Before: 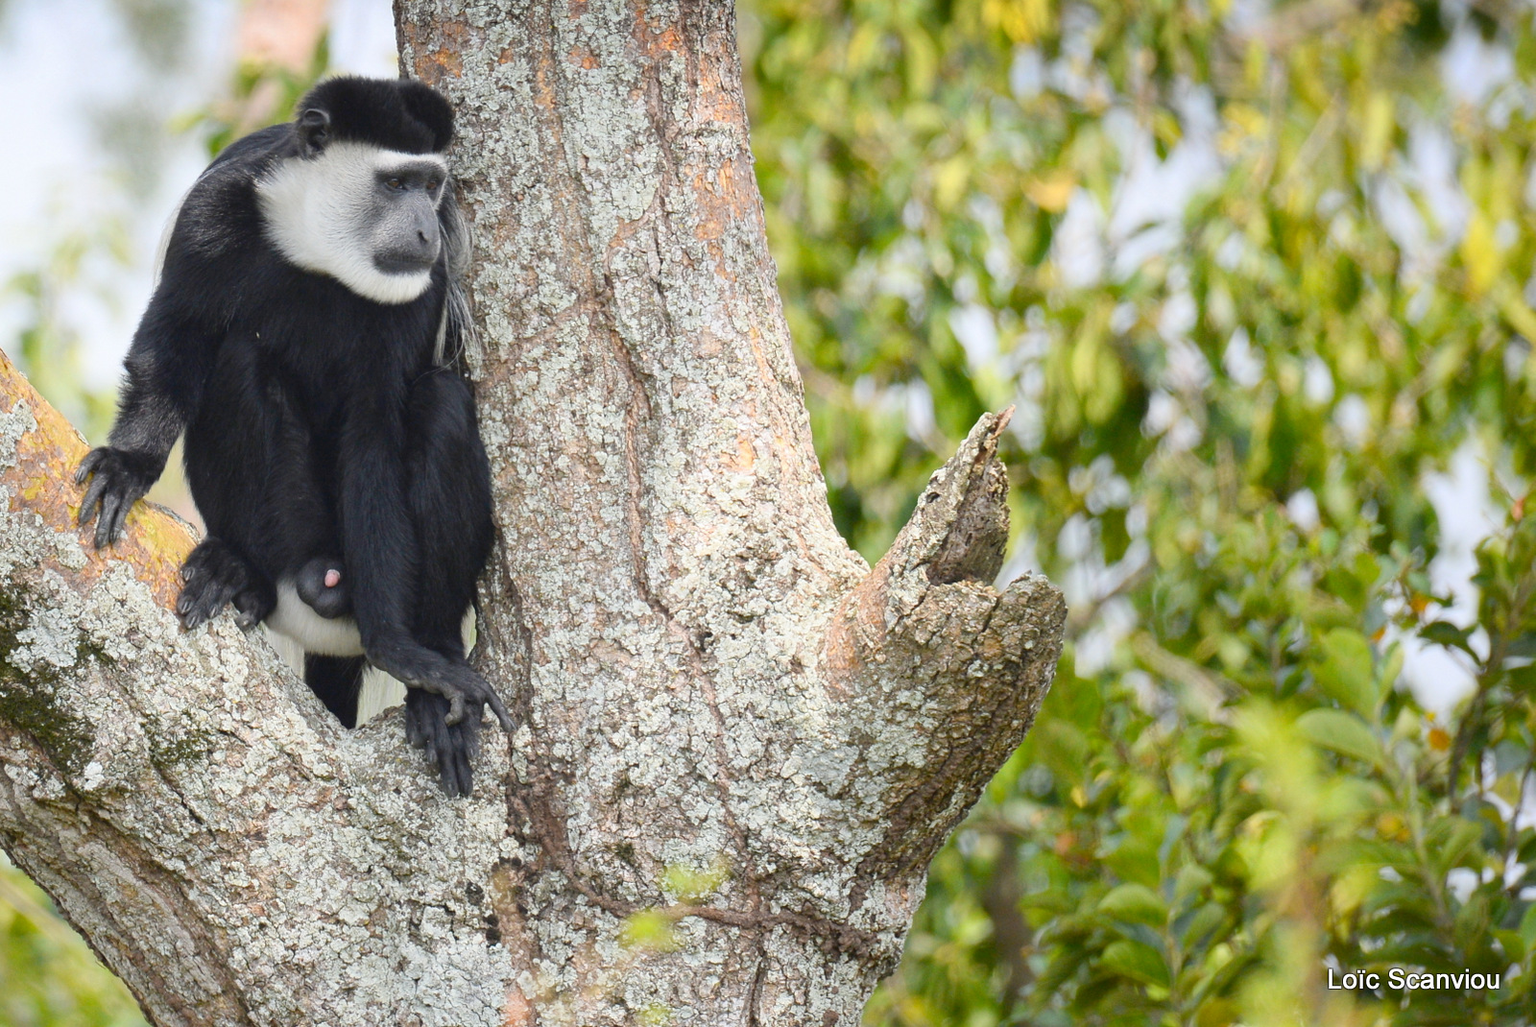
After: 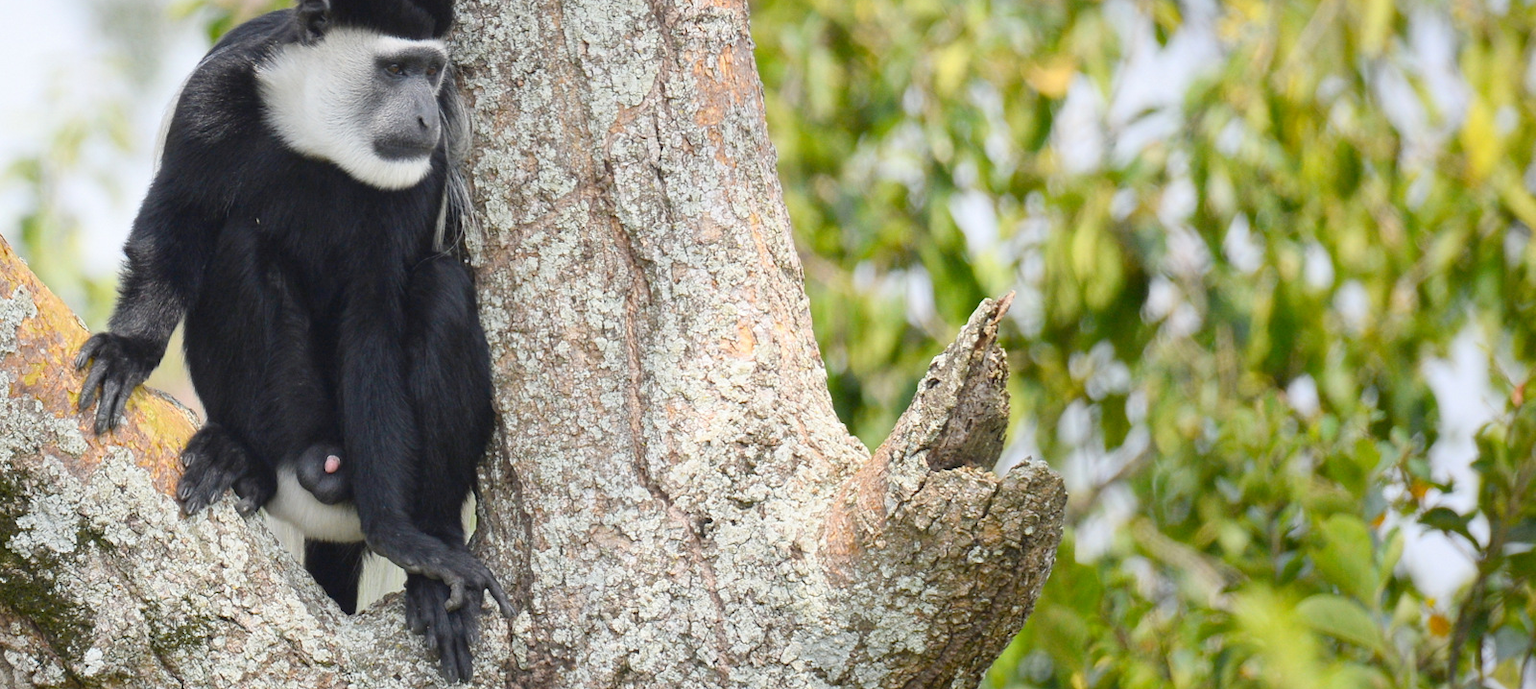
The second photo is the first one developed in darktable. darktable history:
crop: top 11.177%, bottom 21.668%
